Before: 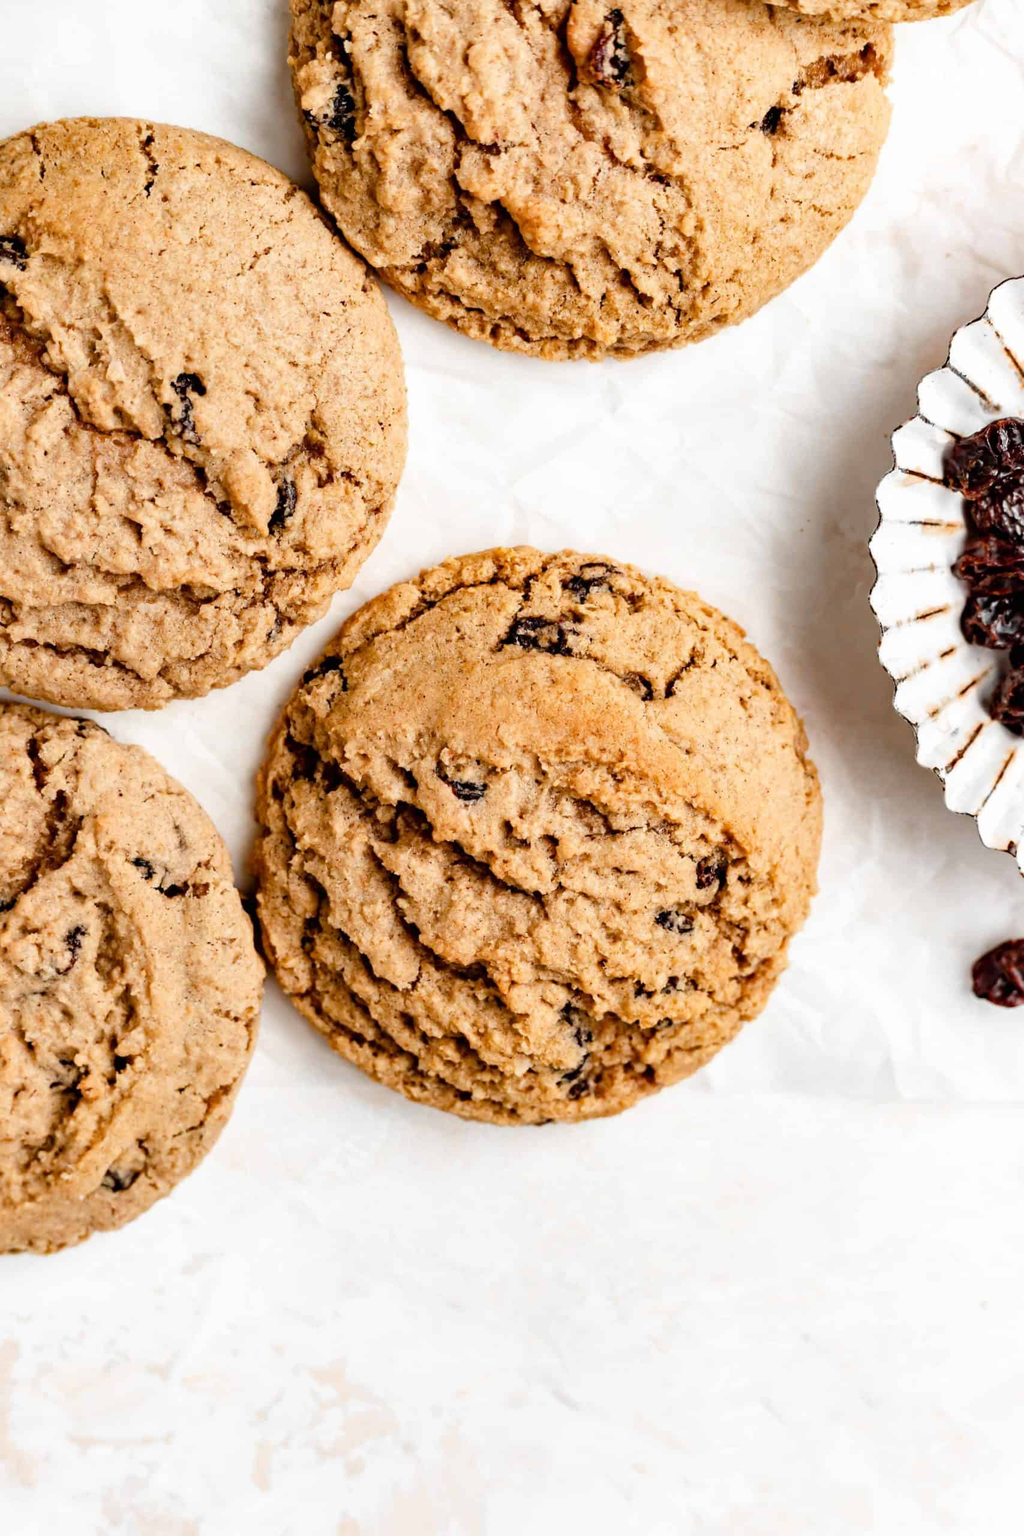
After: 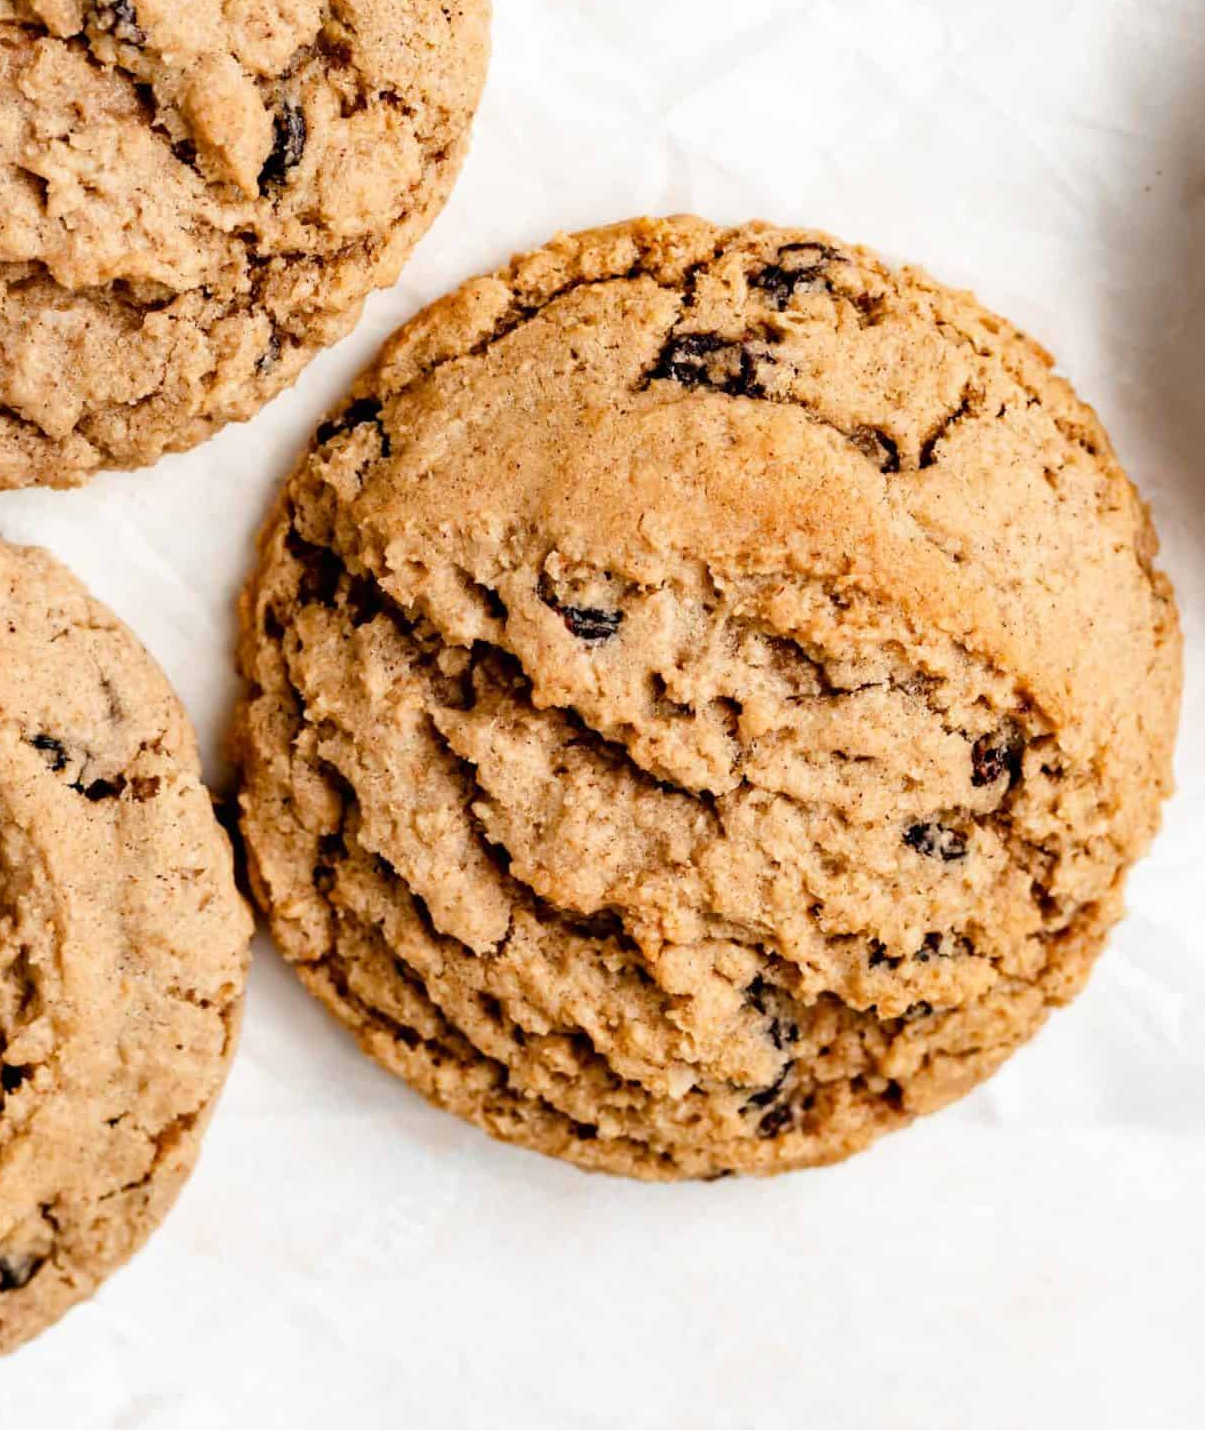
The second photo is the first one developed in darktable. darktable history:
crop: left 11.091%, top 27.169%, right 18.282%, bottom 16.958%
